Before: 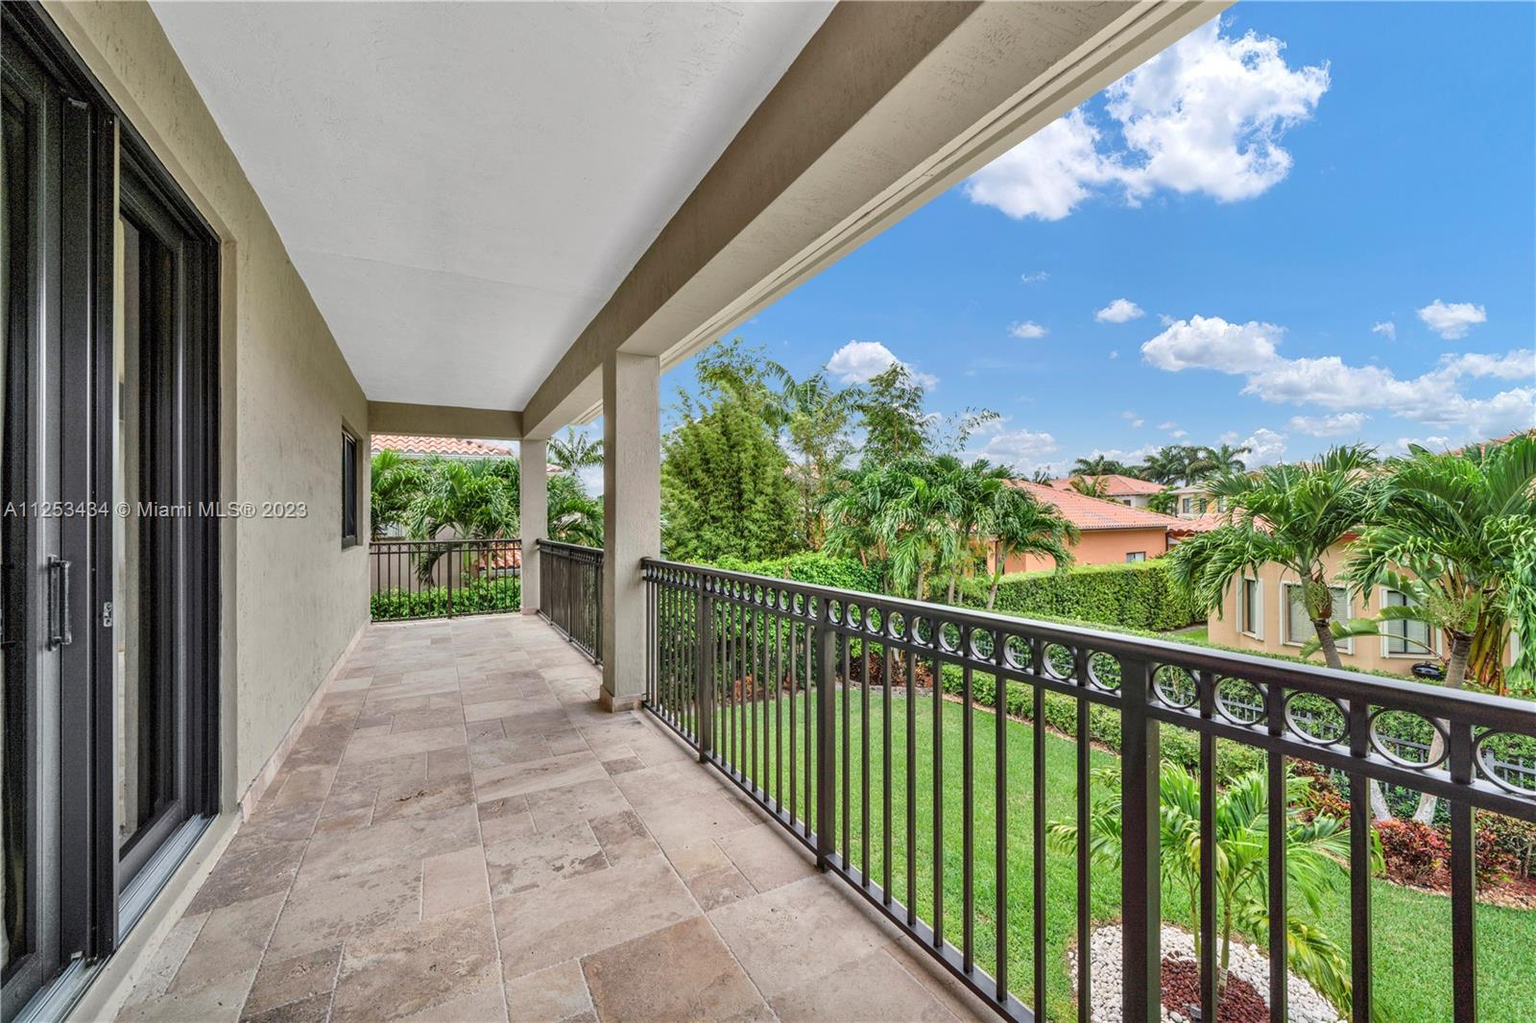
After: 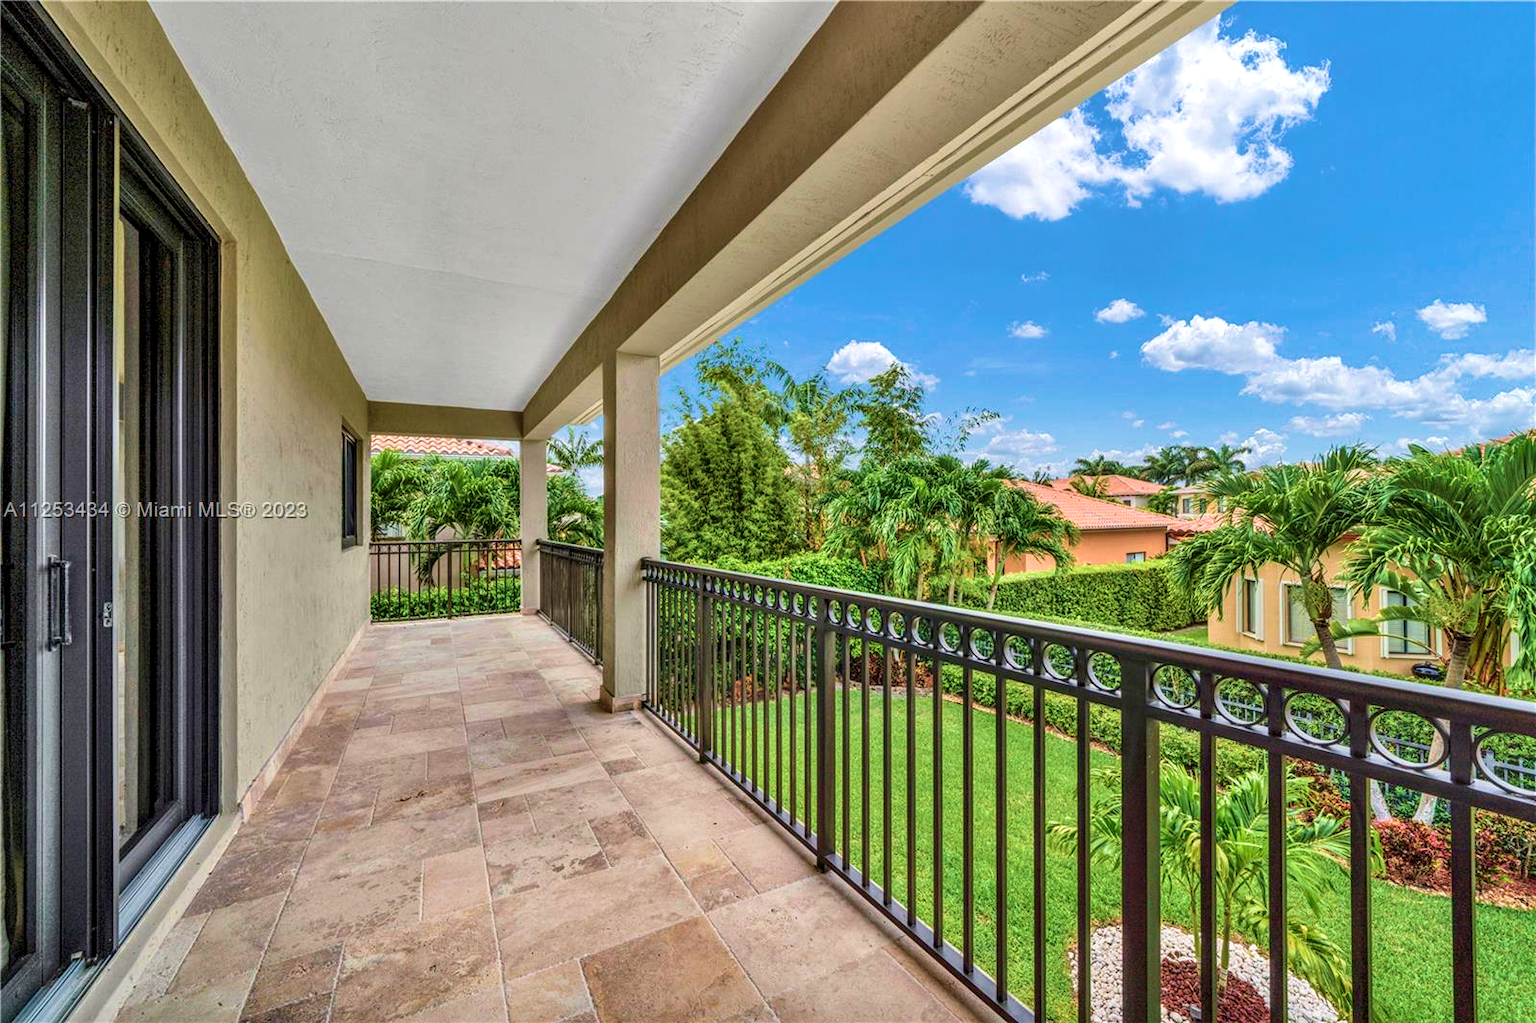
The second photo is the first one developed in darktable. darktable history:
velvia: strength 75%
local contrast: highlights 55%, shadows 52%, detail 130%, midtone range 0.453
